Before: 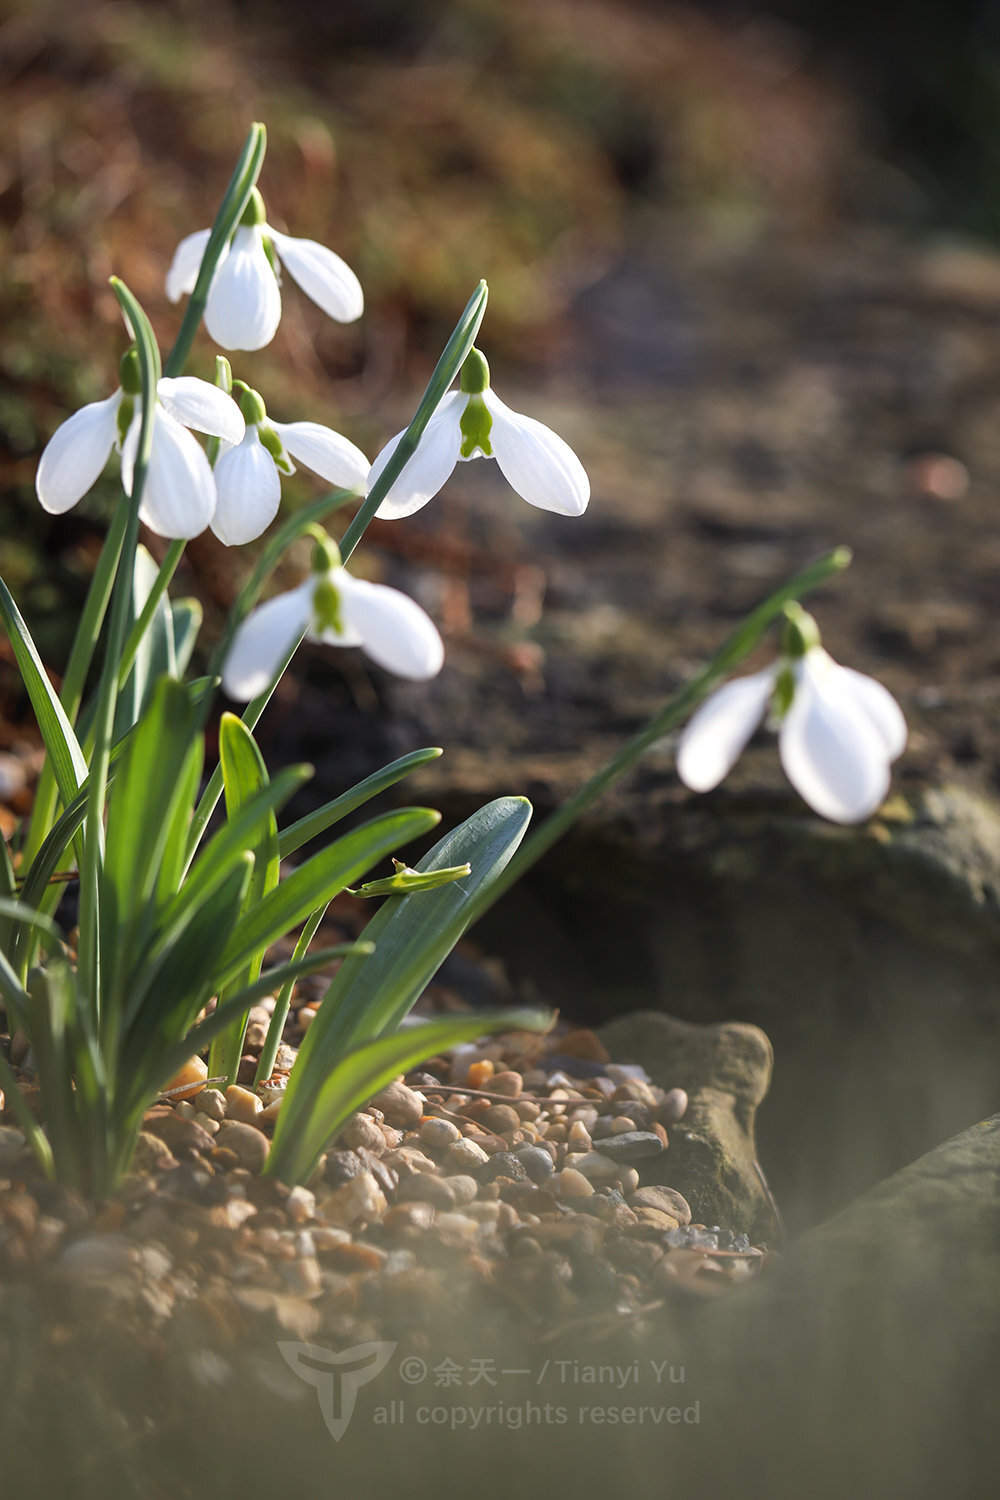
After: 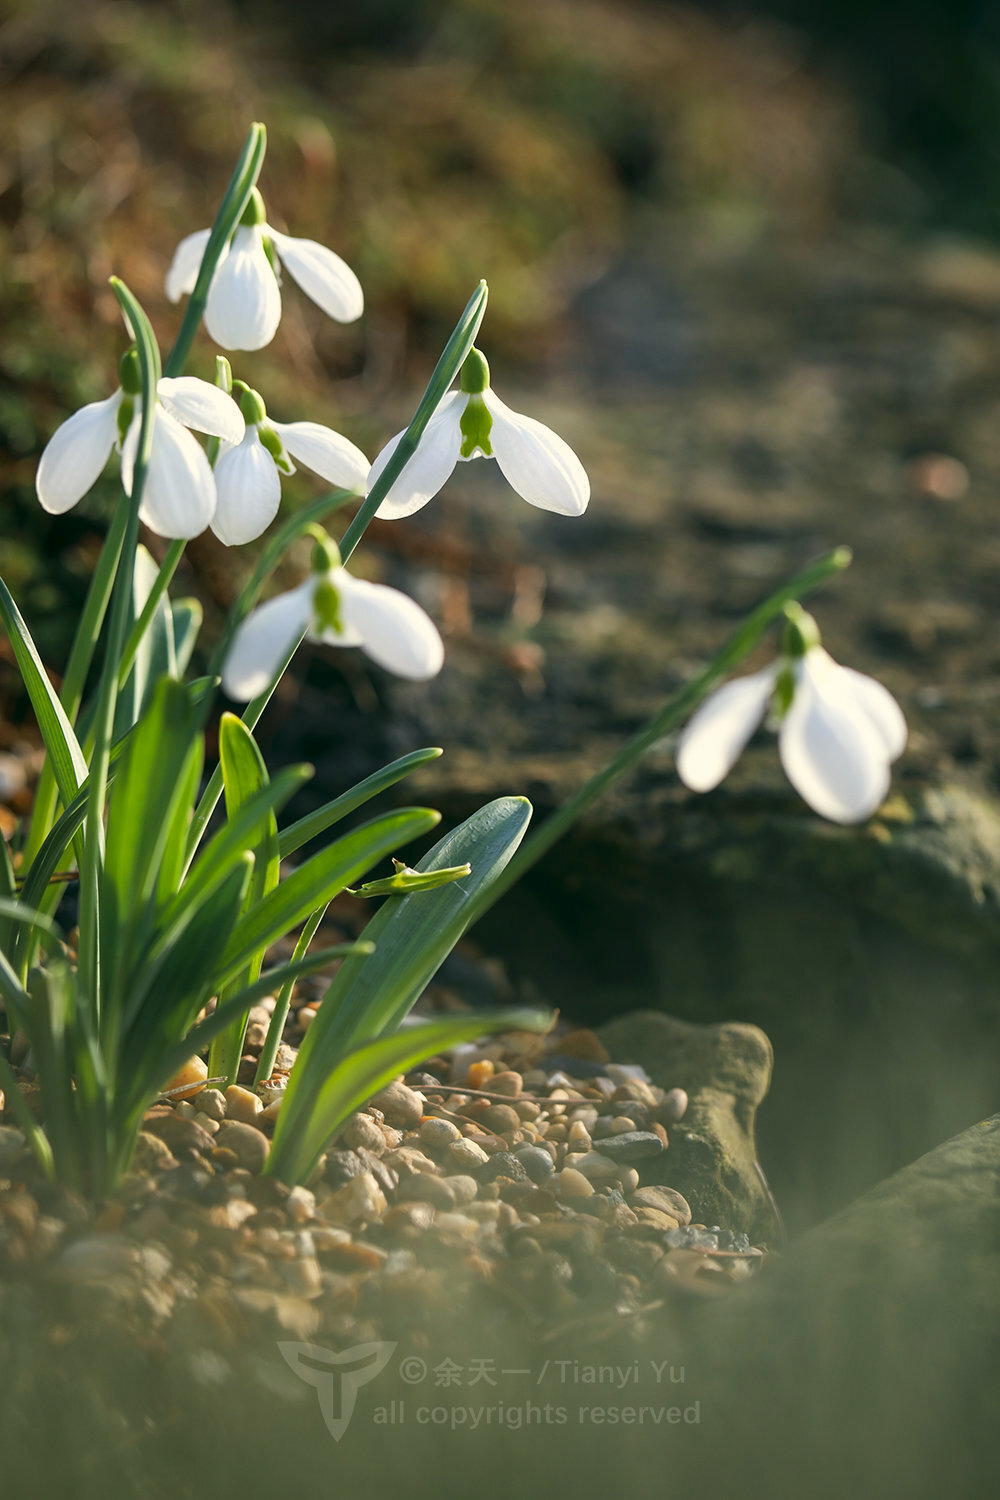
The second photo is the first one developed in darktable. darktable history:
tone equalizer: -7 EV 0.207 EV, -6 EV 0.131 EV, -5 EV 0.107 EV, -4 EV 0.065 EV, -2 EV -0.015 EV, -1 EV -0.059 EV, +0 EV -0.042 EV, mask exposure compensation -0.516 EV
color correction: highlights a* -0.41, highlights b* 9.4, shadows a* -9.32, shadows b* 1.03
